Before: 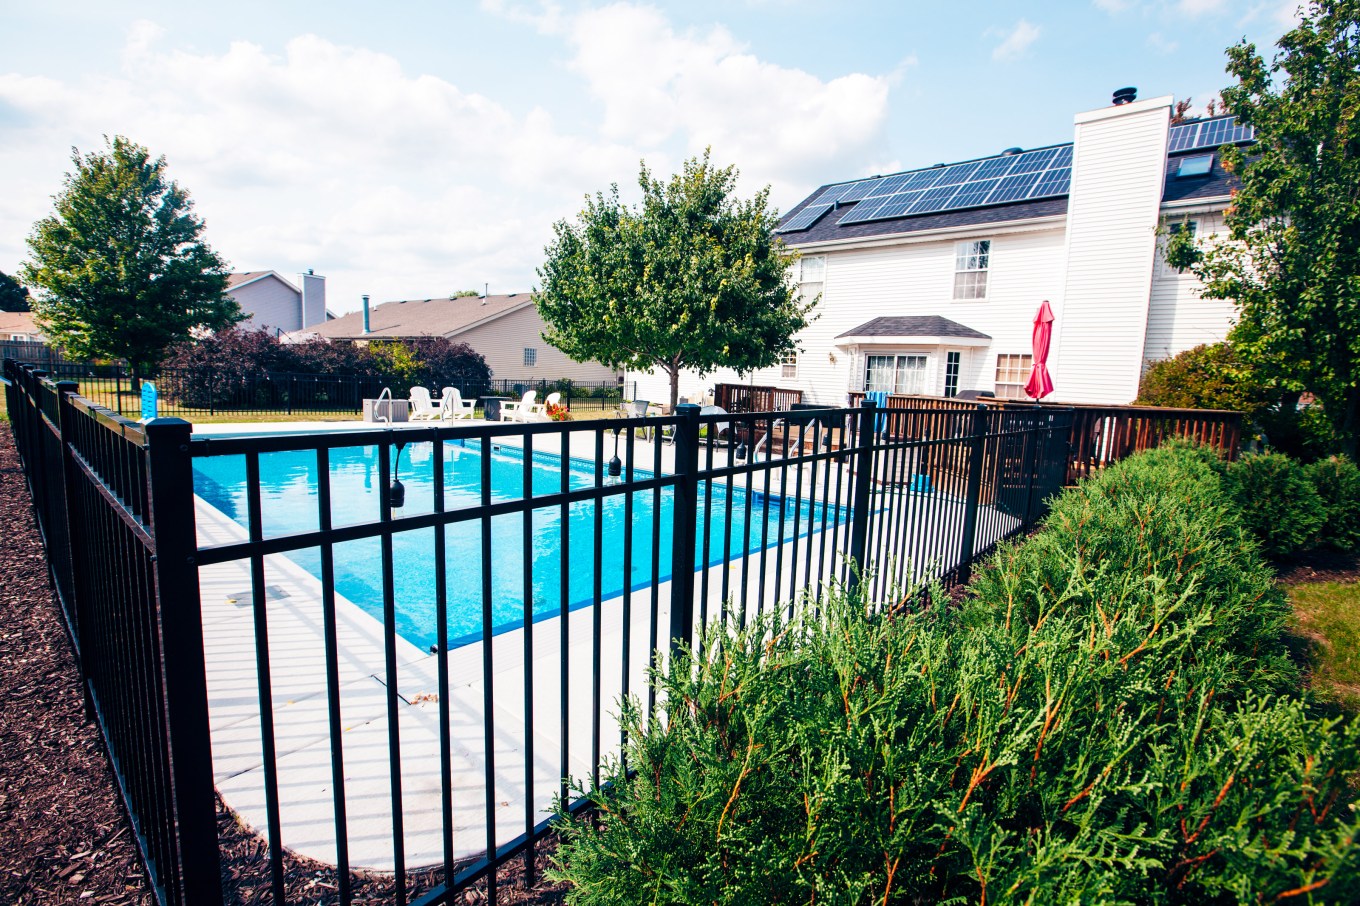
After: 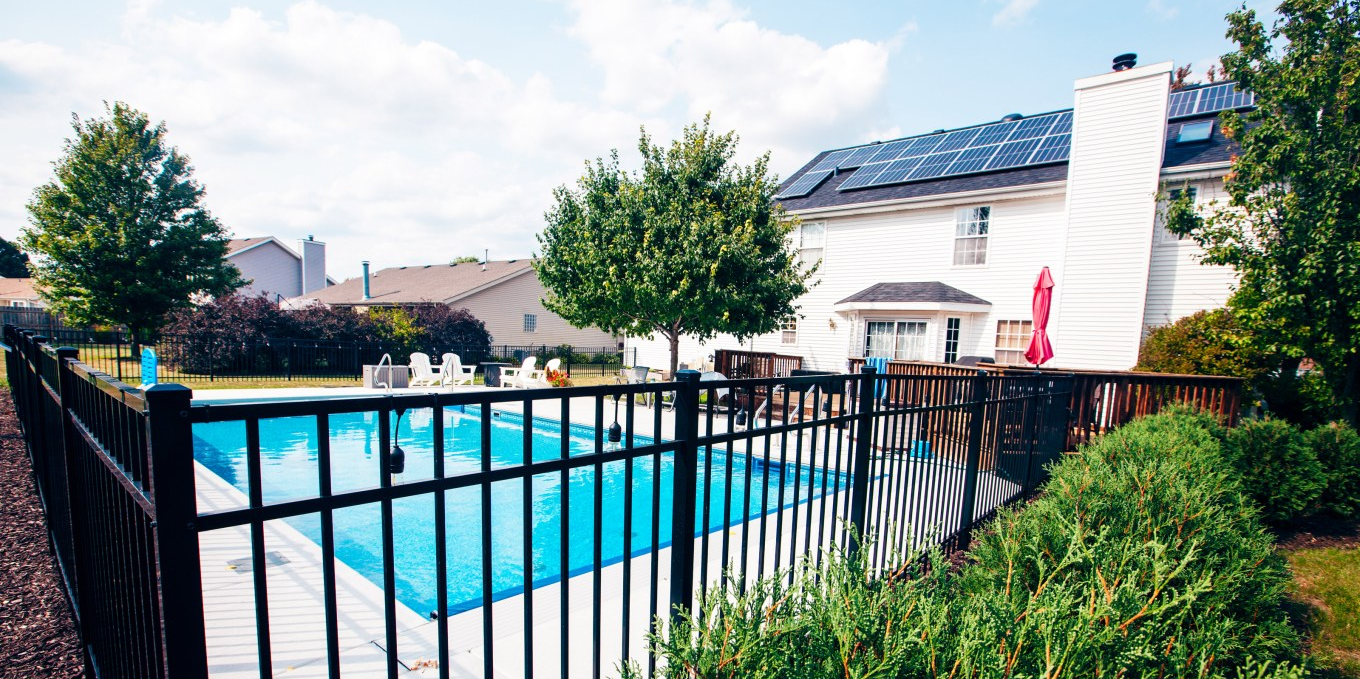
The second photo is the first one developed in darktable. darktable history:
crop: top 3.857%, bottom 21.132%
color zones: mix -62.47%
